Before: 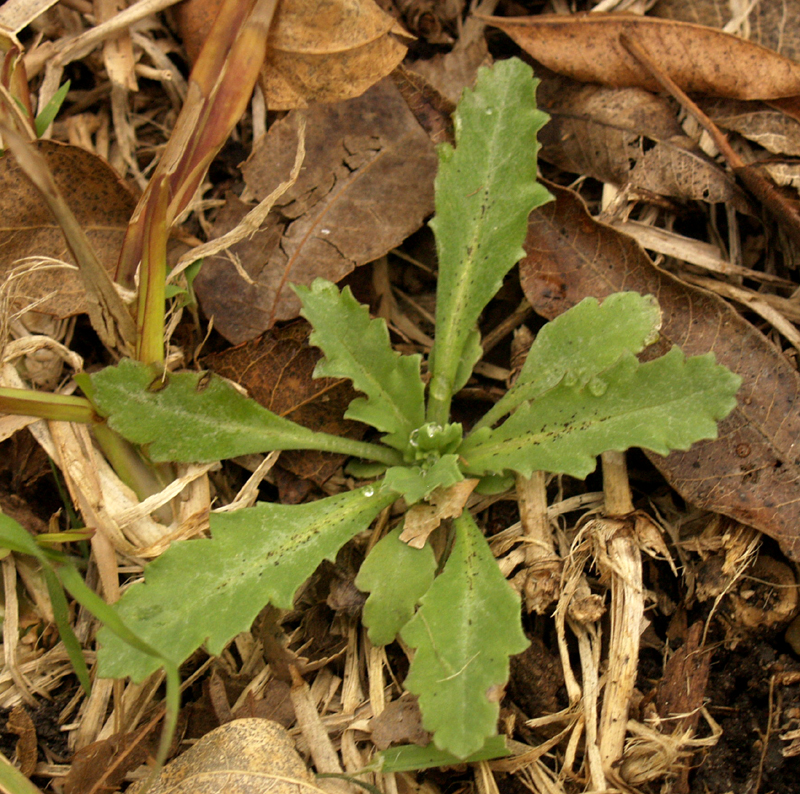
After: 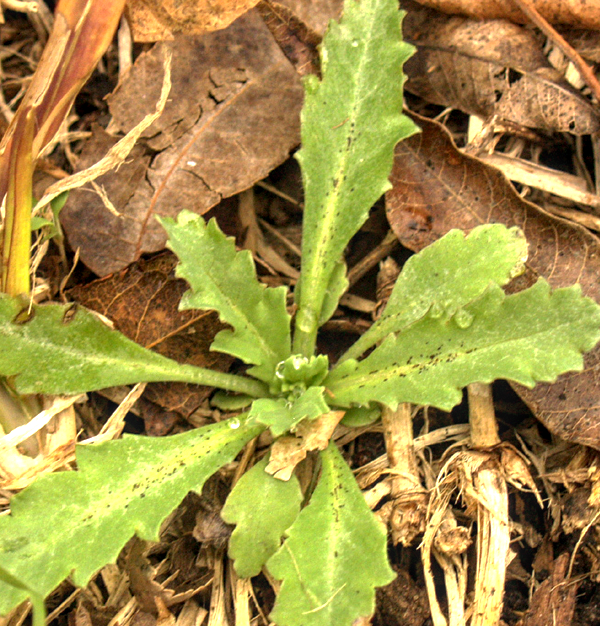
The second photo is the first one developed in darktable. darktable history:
crop: left 16.787%, top 8.62%, right 8.156%, bottom 12.495%
exposure: black level correction 0, exposure 1.2 EV, compensate highlight preservation false
local contrast: on, module defaults
base curve: curves: ch0 [(0, 0) (0.74, 0.67) (1, 1)], preserve colors none
